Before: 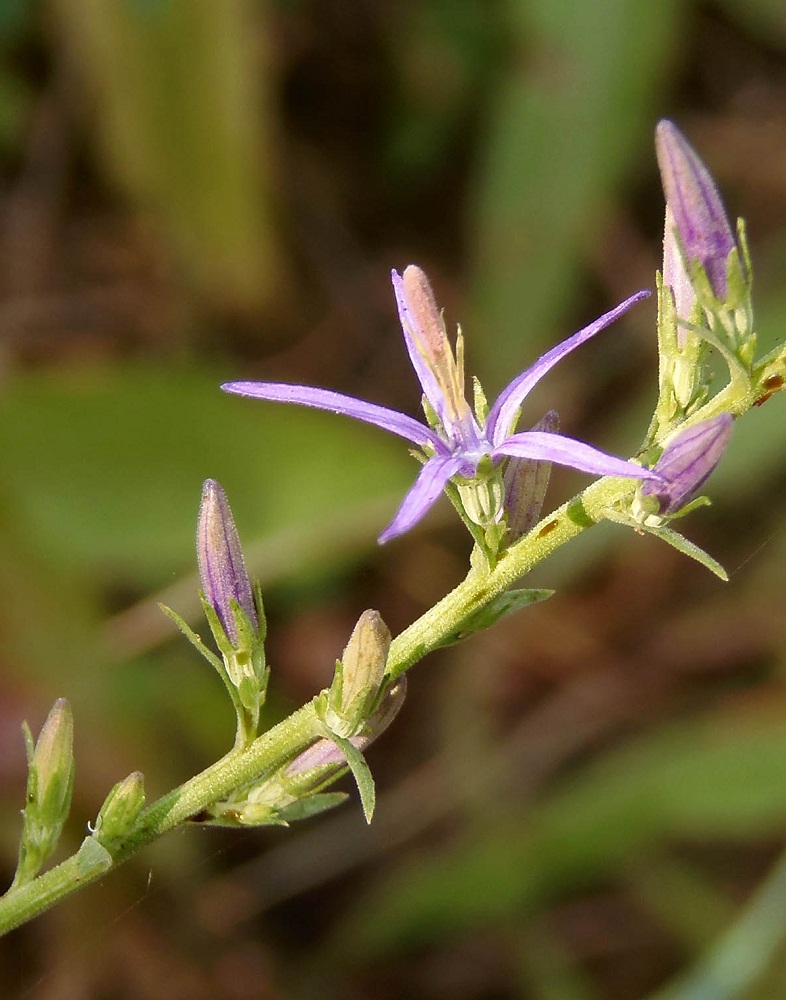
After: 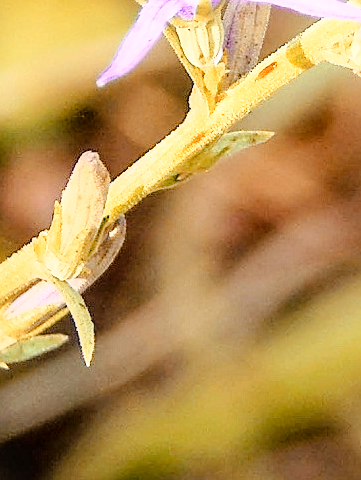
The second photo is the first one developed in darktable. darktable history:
exposure: black level correction 0, exposure 0.699 EV, compensate highlight preservation false
sharpen: on, module defaults
crop: left 35.837%, top 45.896%, right 18.145%, bottom 6.062%
color zones: curves: ch2 [(0, 0.5) (0.143, 0.5) (0.286, 0.416) (0.429, 0.5) (0.571, 0.5) (0.714, 0.5) (0.857, 0.5) (1, 0.5)]
base curve: curves: ch0 [(0, 0) (0.008, 0.007) (0.022, 0.029) (0.048, 0.089) (0.092, 0.197) (0.191, 0.399) (0.275, 0.534) (0.357, 0.65) (0.477, 0.78) (0.542, 0.833) (0.799, 0.973) (1, 1)]
local contrast: on, module defaults
tone curve: curves: ch0 [(0, 0) (0.068, 0.031) (0.175, 0.139) (0.32, 0.345) (0.495, 0.544) (0.748, 0.762) (0.993, 0.954)]; ch1 [(0, 0) (0.294, 0.184) (0.34, 0.303) (0.371, 0.344) (0.441, 0.408) (0.477, 0.474) (0.499, 0.5) (0.529, 0.523) (0.677, 0.762) (1, 1)]; ch2 [(0, 0) (0.431, 0.419) (0.495, 0.502) (0.524, 0.534) (0.557, 0.56) (0.634, 0.654) (0.728, 0.722) (1, 1)], preserve colors none
